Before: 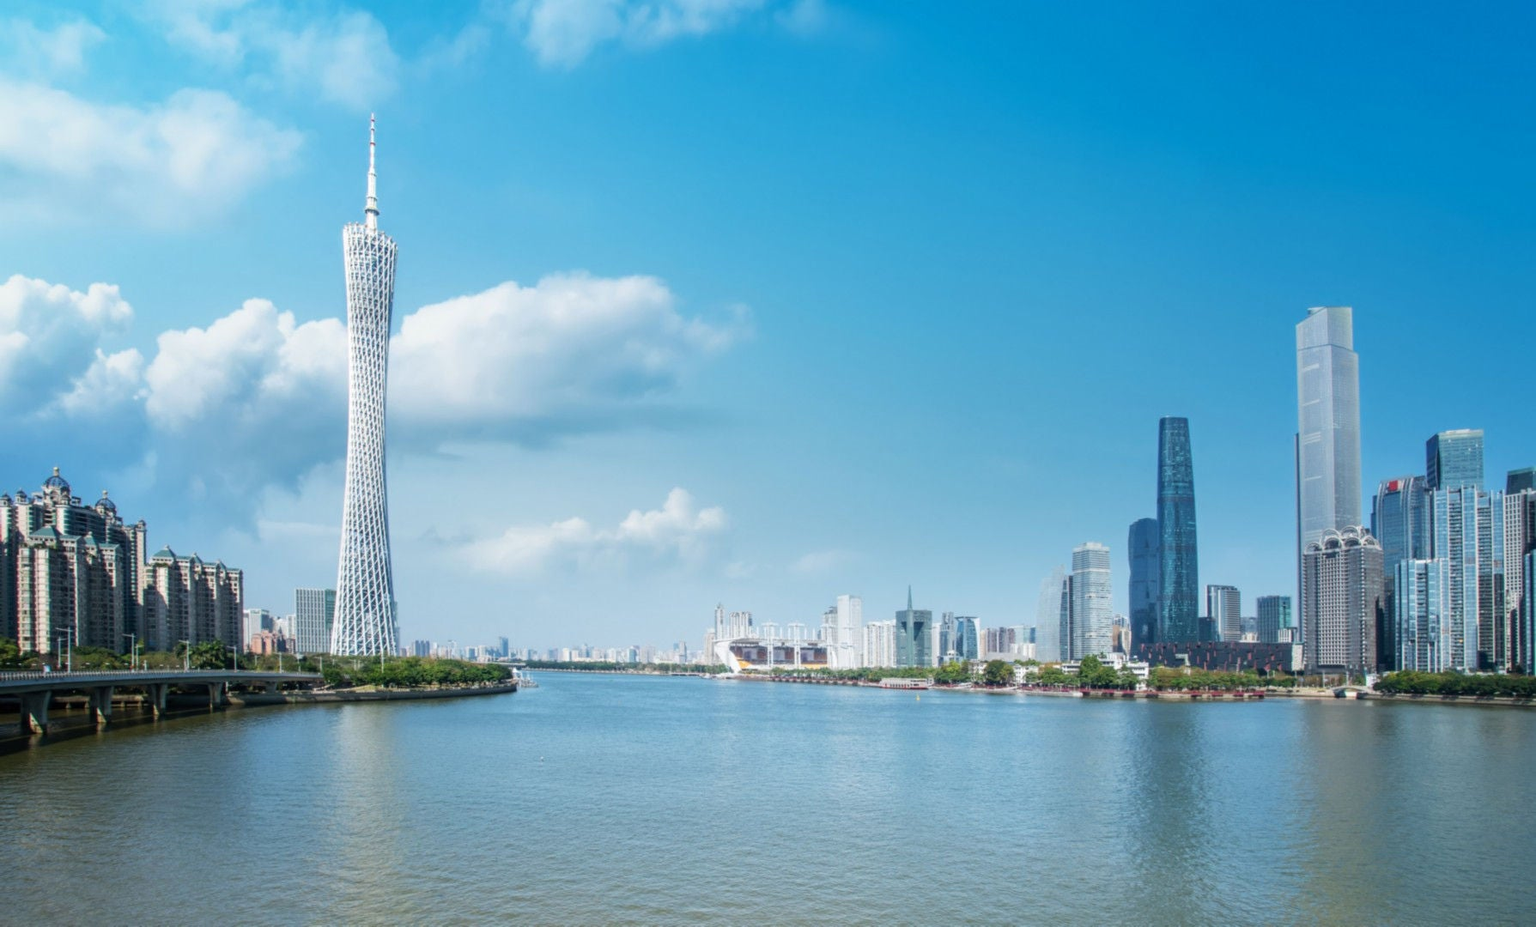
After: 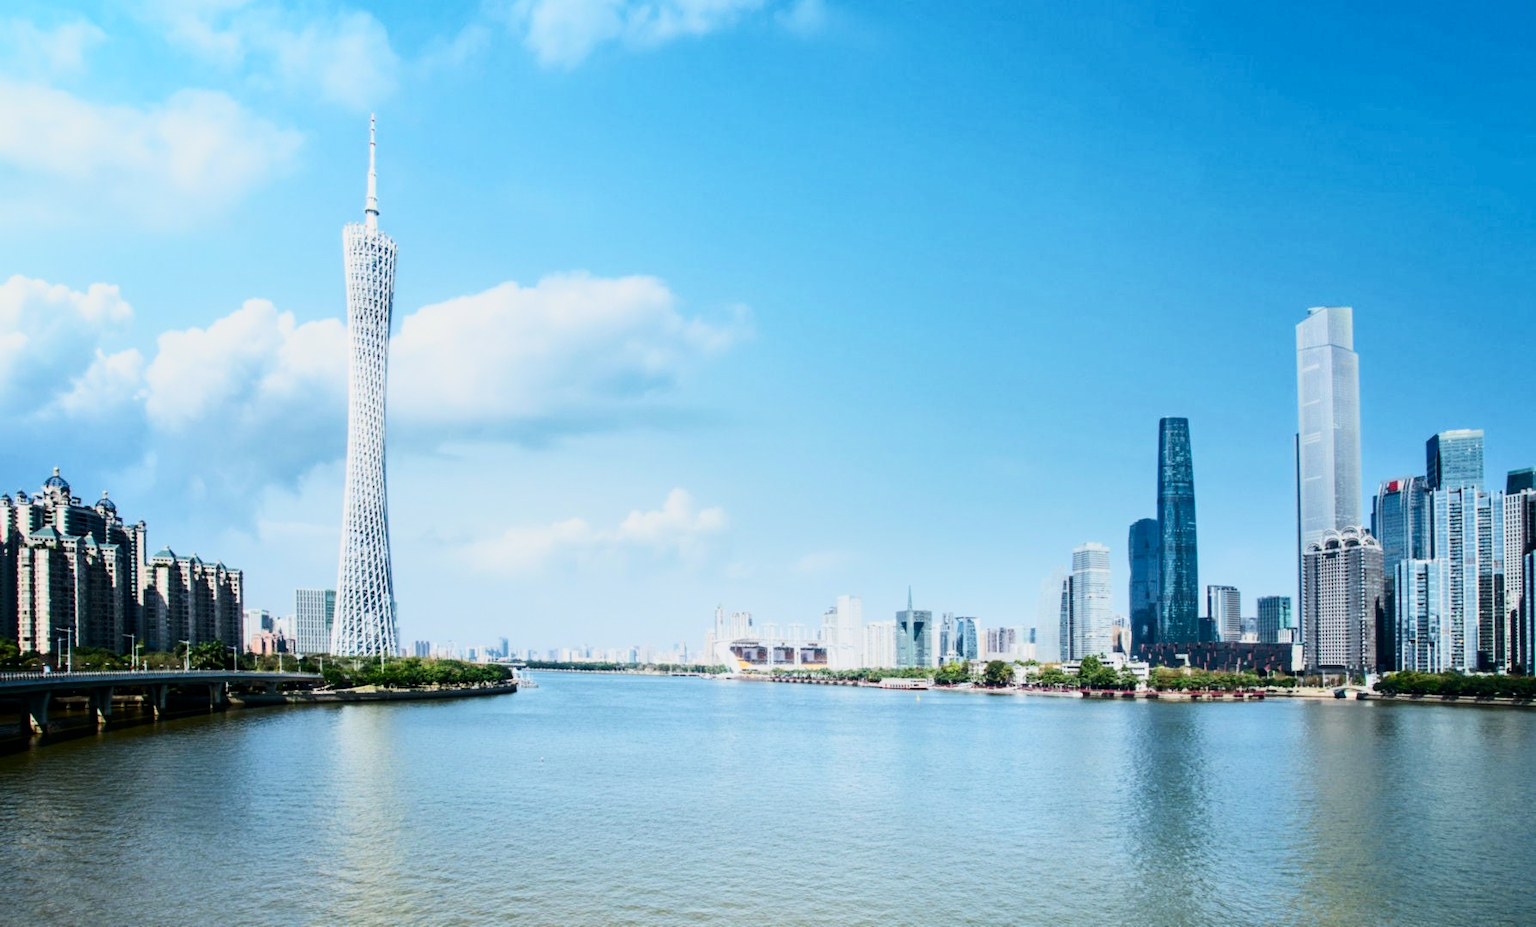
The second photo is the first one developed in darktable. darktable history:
contrast brightness saturation: contrast 0.4, brightness 0.1, saturation 0.21
filmic rgb: black relative exposure -7.32 EV, white relative exposure 5.09 EV, hardness 3.2
